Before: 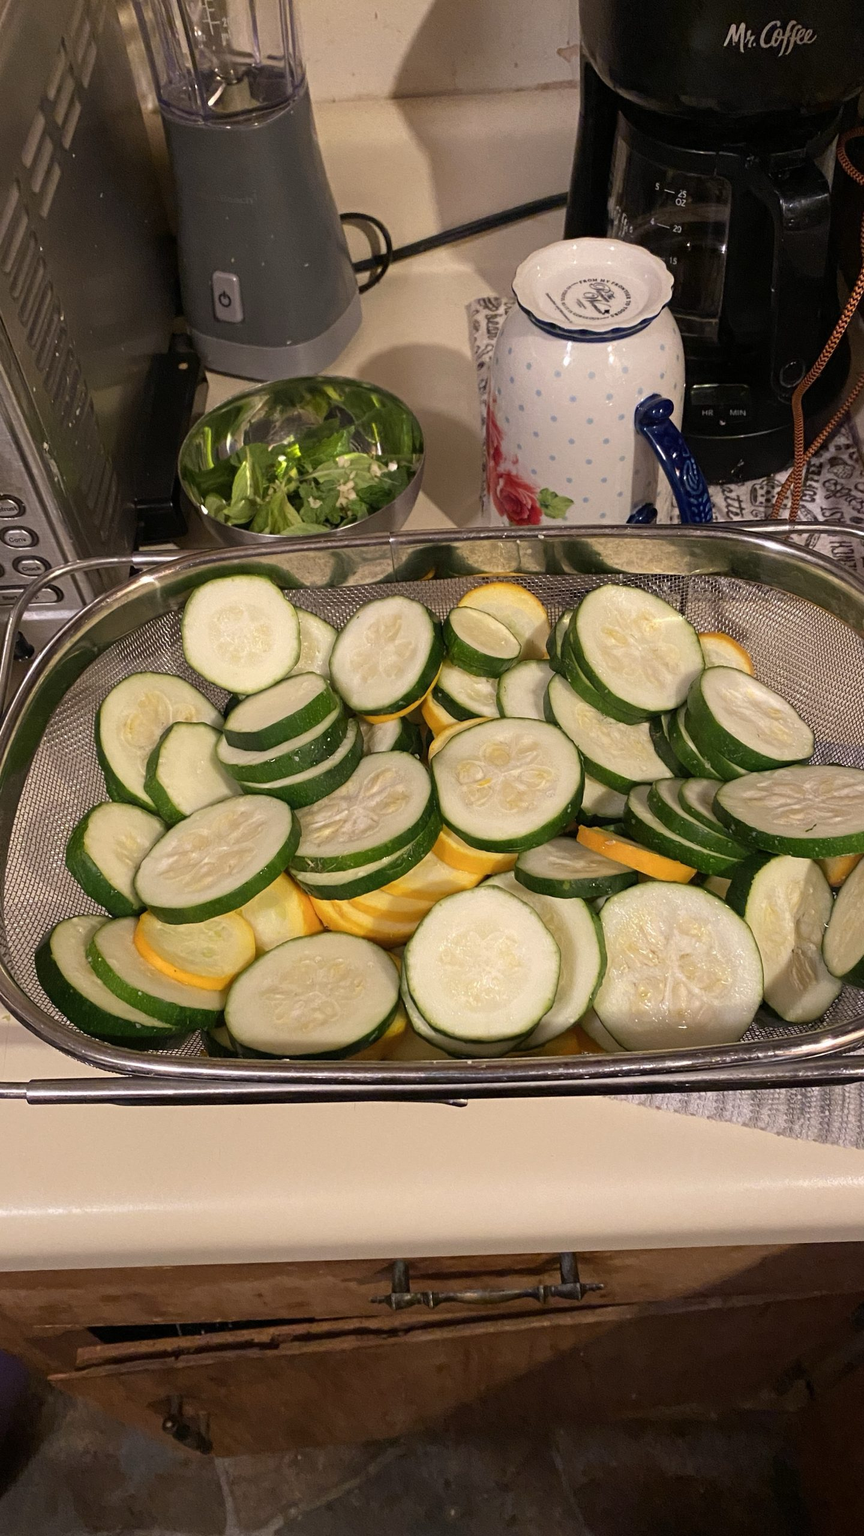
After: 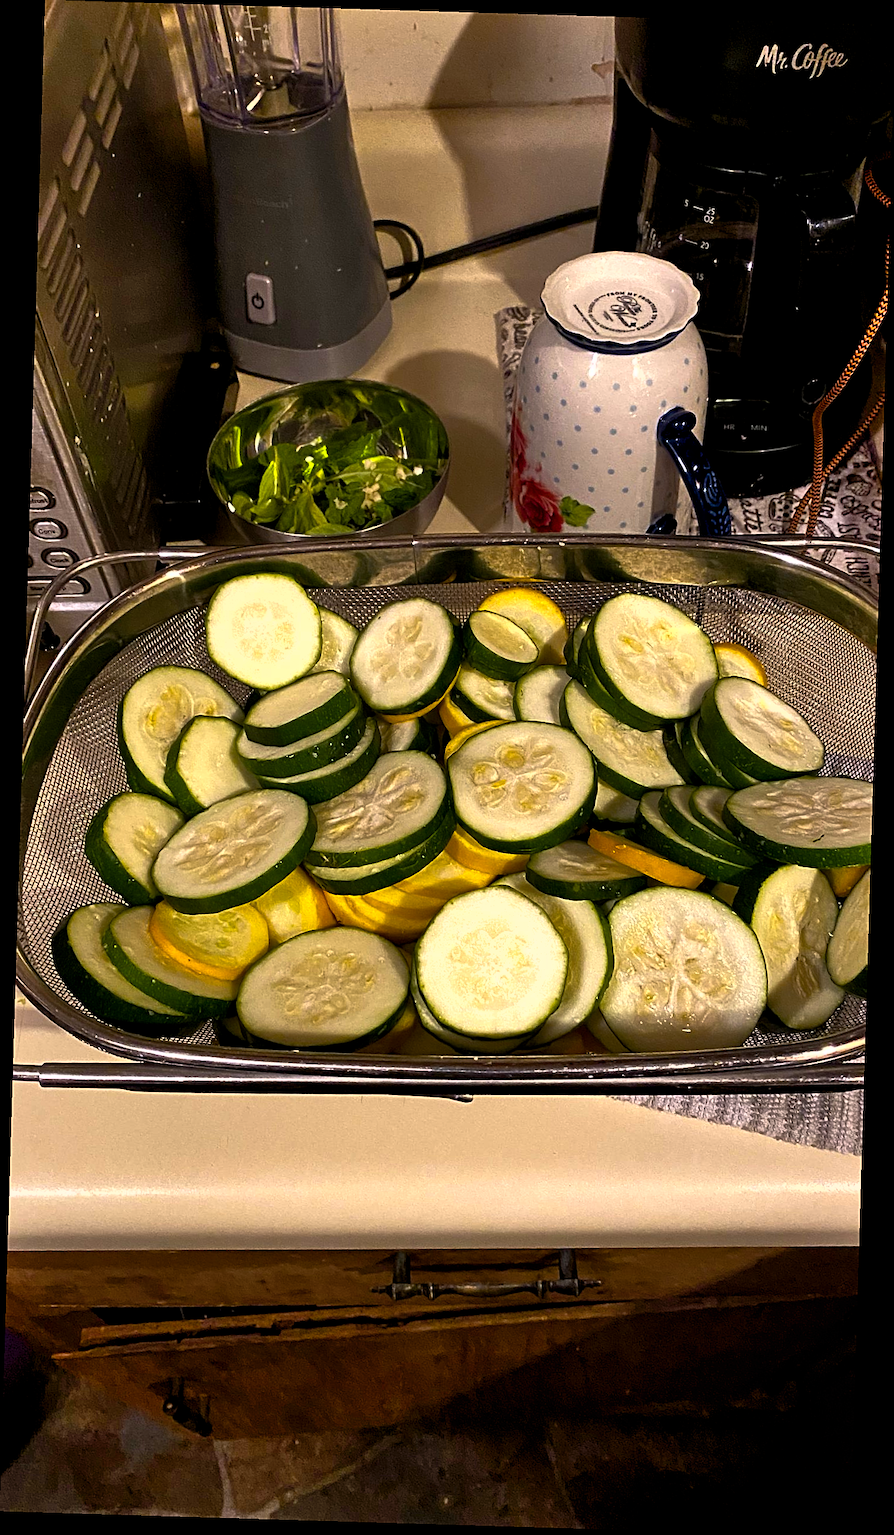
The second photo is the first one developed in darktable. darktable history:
sharpen: on, module defaults
color balance rgb: linear chroma grading › global chroma 9%, perceptual saturation grading › global saturation 36%, perceptual brilliance grading › global brilliance 15%, perceptual brilliance grading › shadows -35%, global vibrance 15%
exposure: black level correction 0.009, exposure 0.014 EV, compensate highlight preservation false
shadows and highlights: low approximation 0.01, soften with gaussian
rotate and perspective: rotation 1.72°, automatic cropping off
rgb curve: curves: ch0 [(0, 0) (0.415, 0.237) (1, 1)]
